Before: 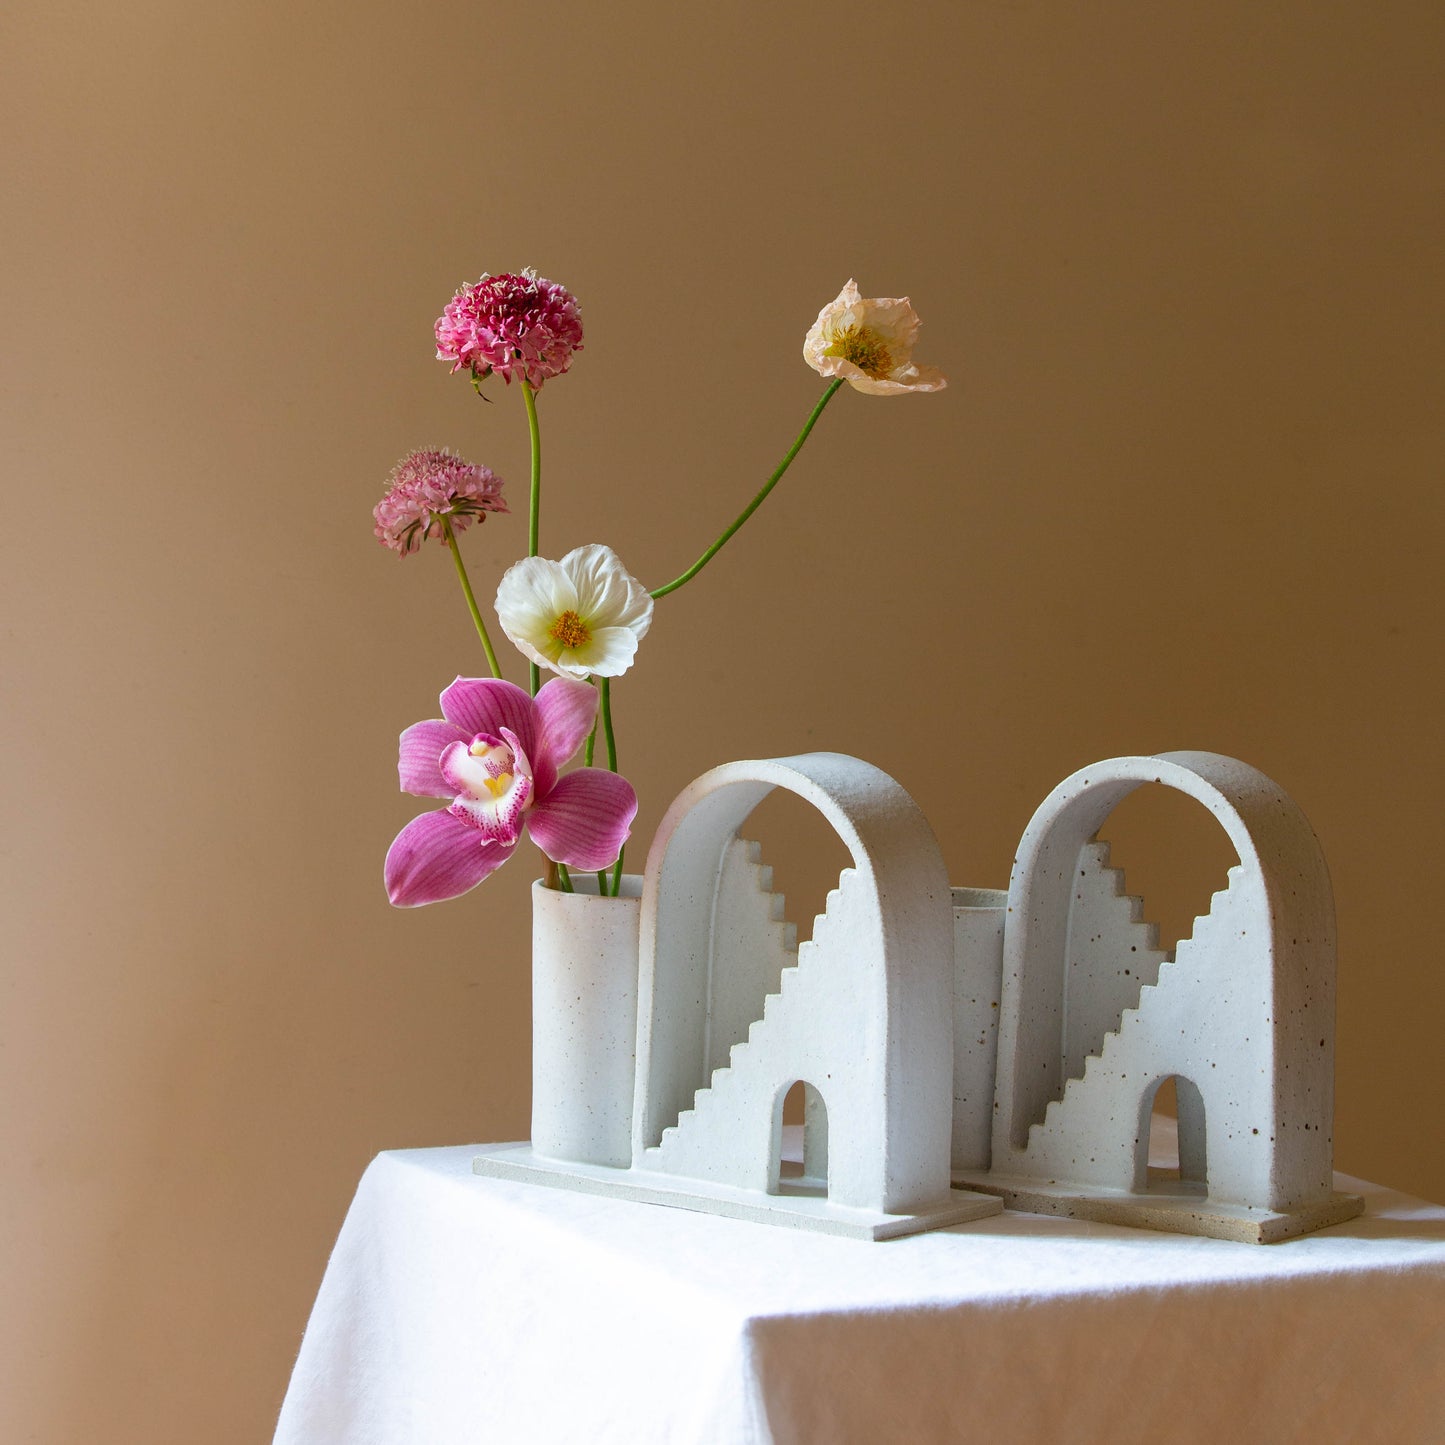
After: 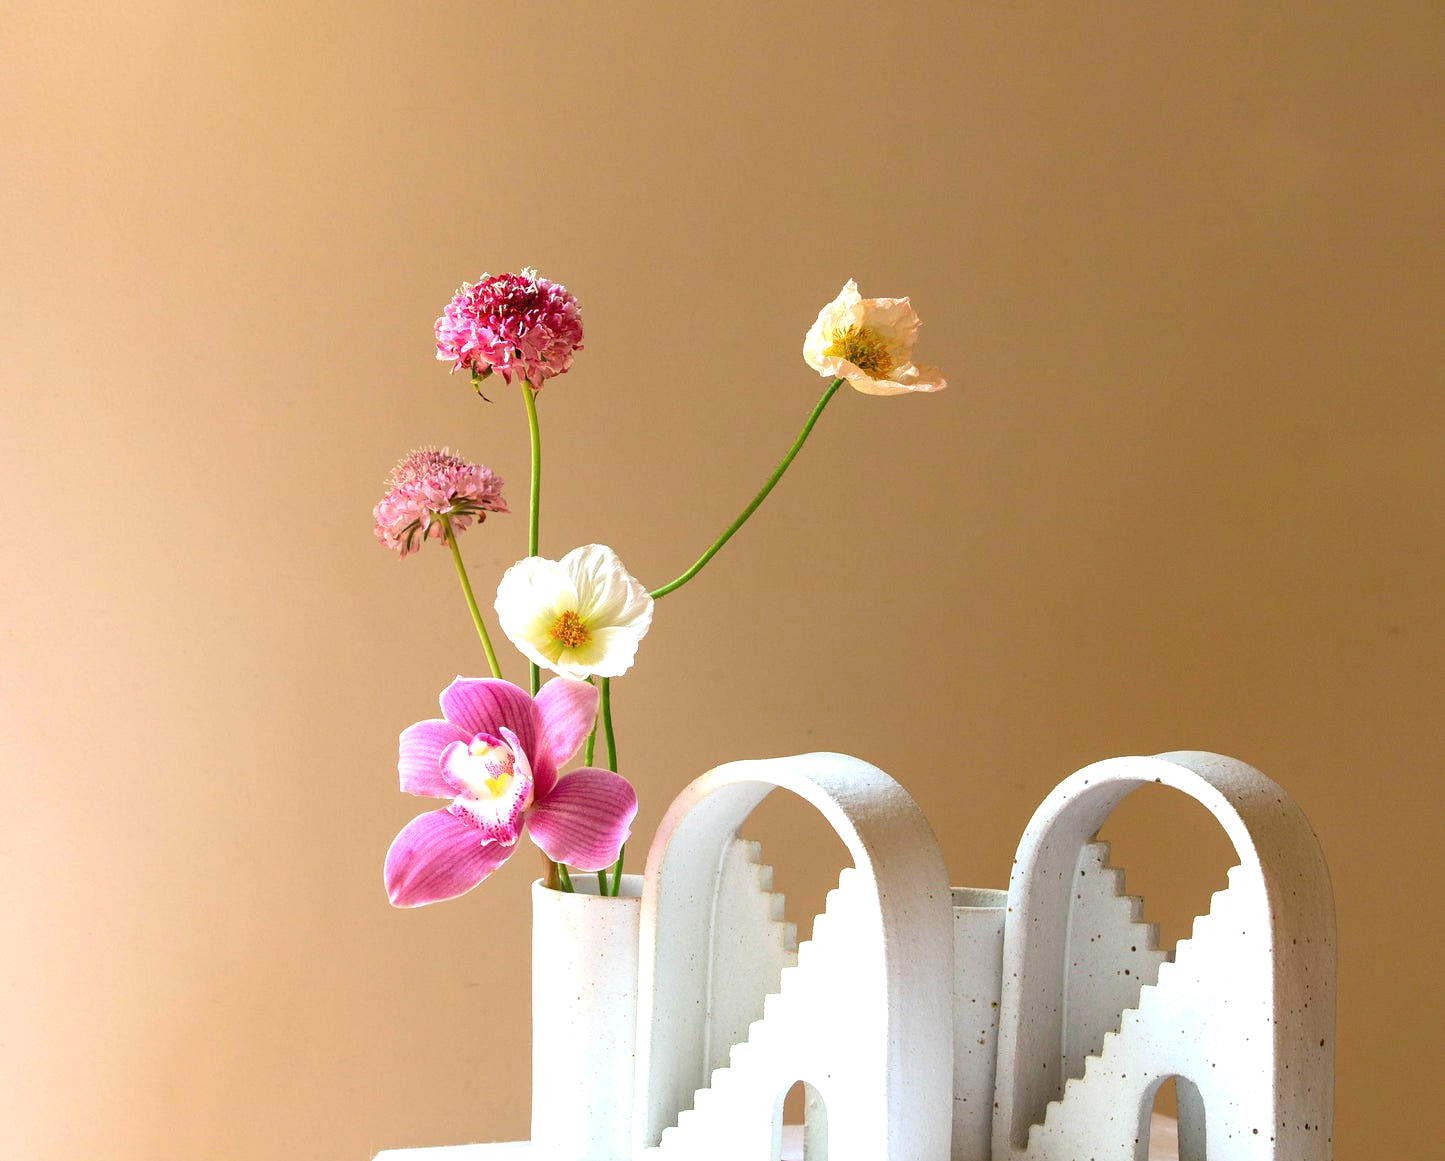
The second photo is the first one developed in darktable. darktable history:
crop: bottom 19.644%
shadows and highlights: shadows 0, highlights 40
exposure: black level correction 0, exposure 1 EV, compensate exposure bias true, compensate highlight preservation false
tone equalizer: on, module defaults
